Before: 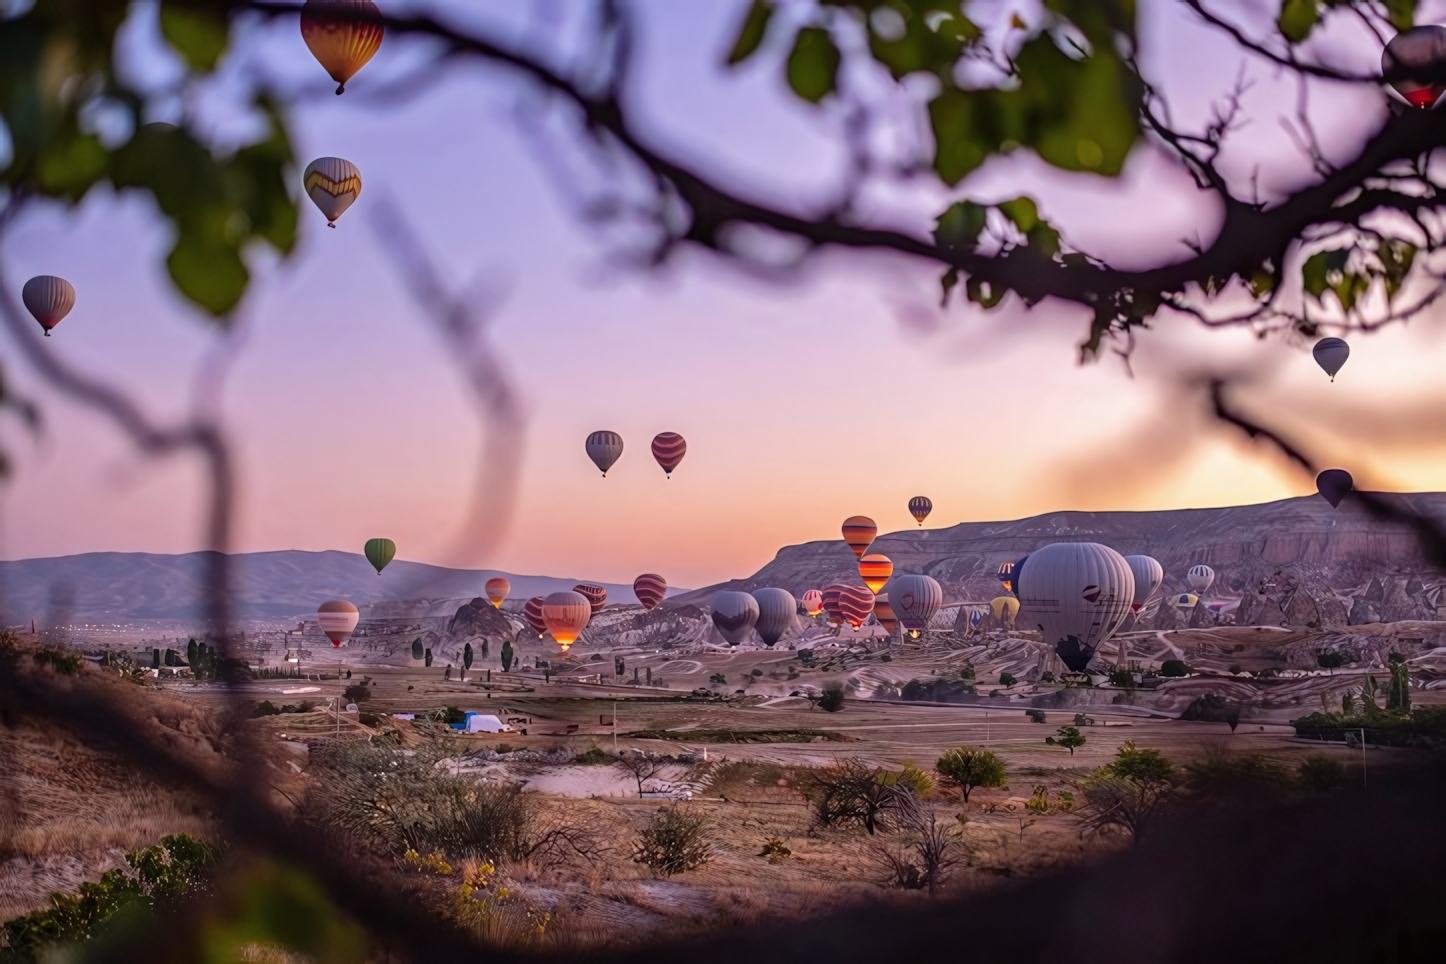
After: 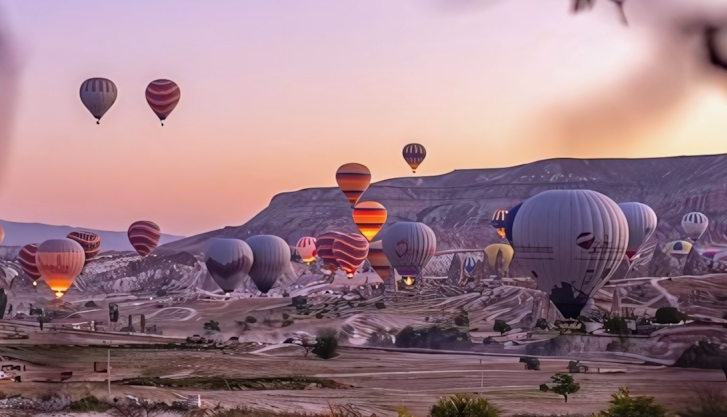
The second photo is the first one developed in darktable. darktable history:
white balance: red 0.98, blue 1.034
crop: left 35.03%, top 36.625%, right 14.663%, bottom 20.057%
